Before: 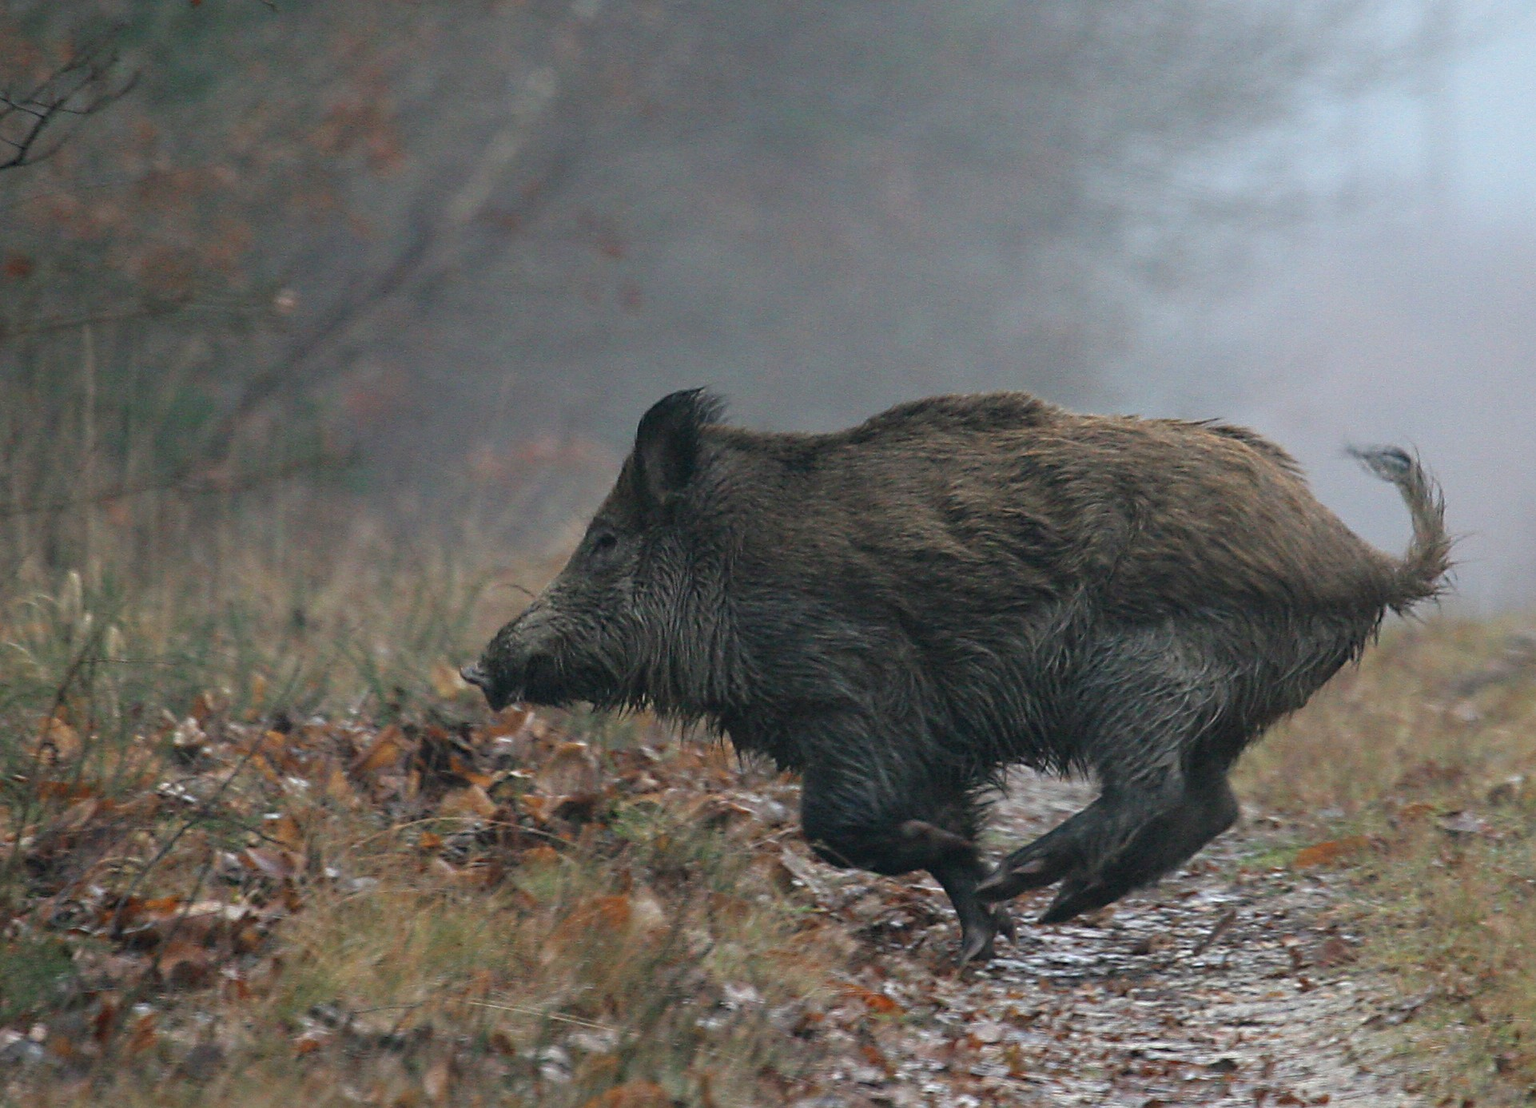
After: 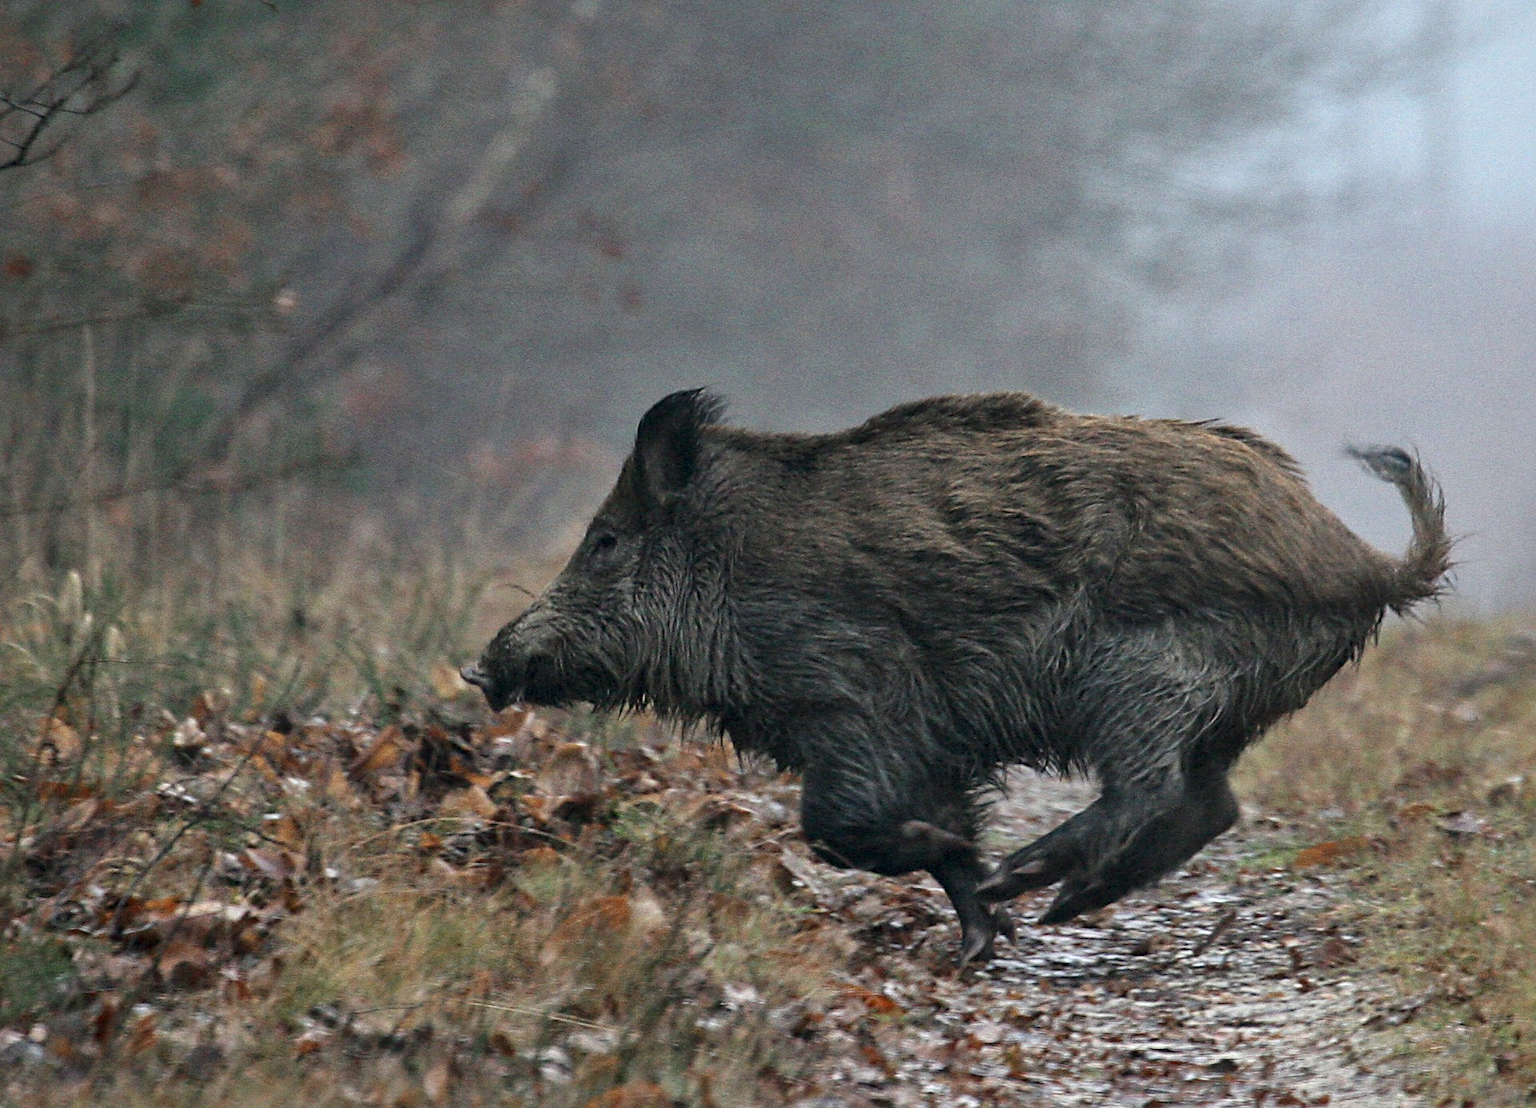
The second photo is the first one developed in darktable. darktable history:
local contrast: mode bilateral grid, contrast 25, coarseness 47, detail 151%, midtone range 0.2
grain: coarseness 0.09 ISO
